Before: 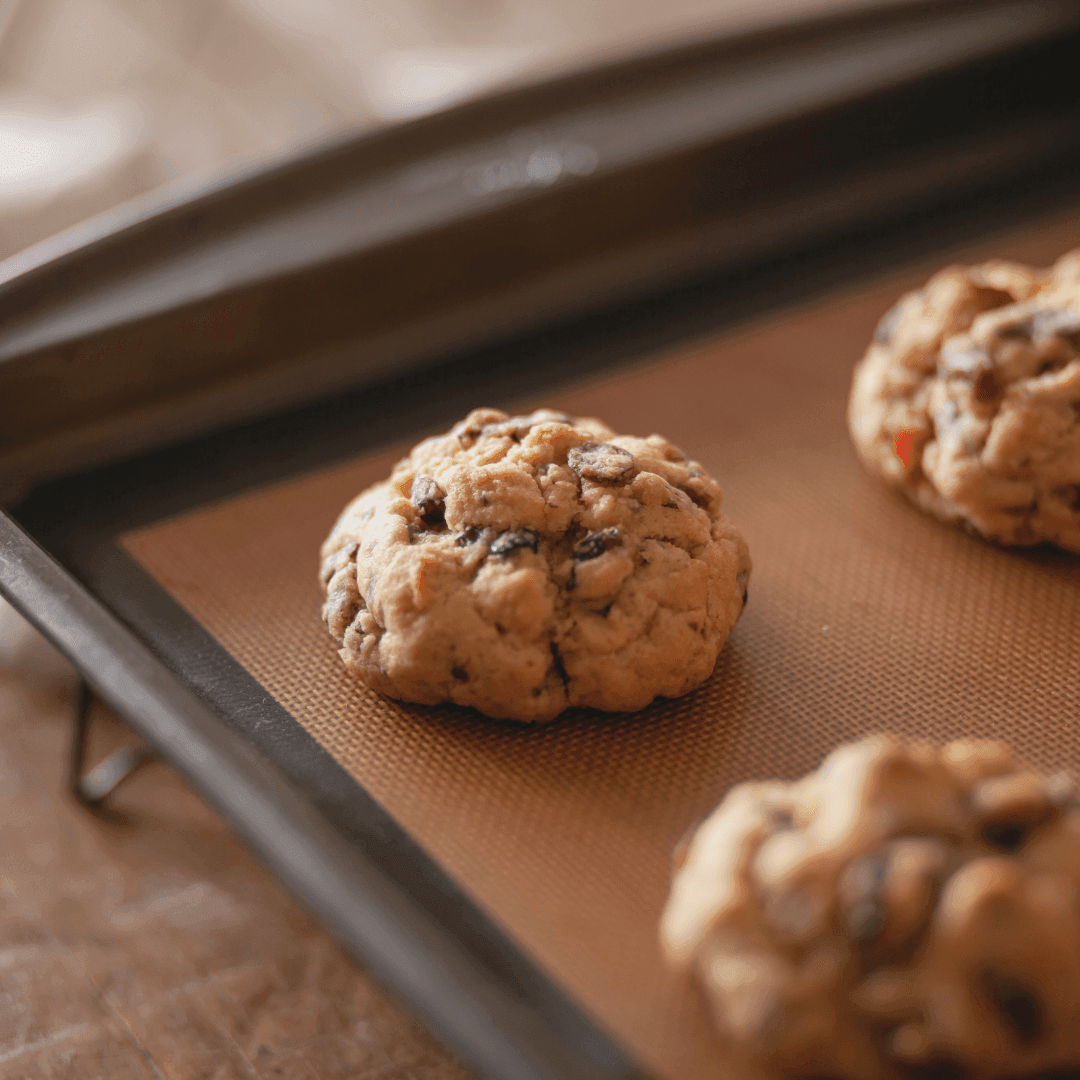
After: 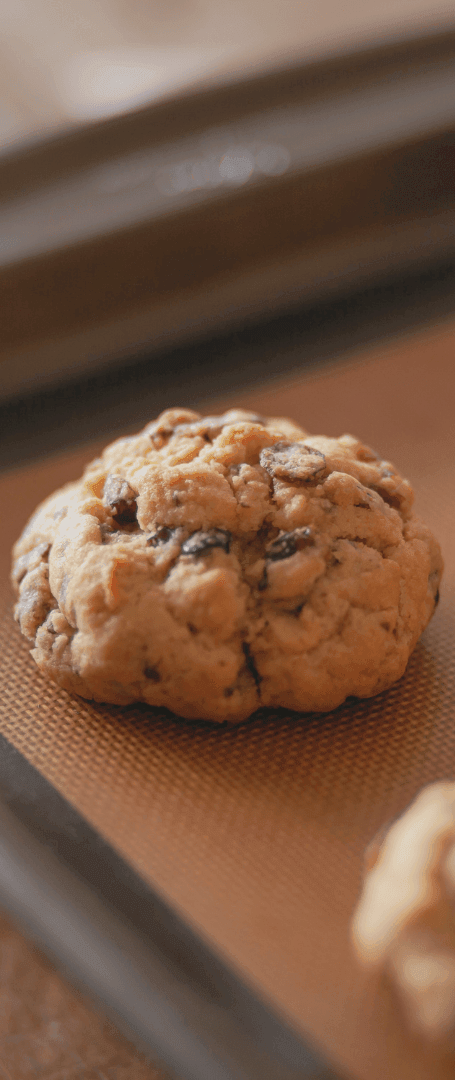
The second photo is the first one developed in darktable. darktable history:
shadows and highlights: on, module defaults
crop: left 28.583%, right 29.231%
contrast equalizer: y [[0.5, 0.5, 0.472, 0.5, 0.5, 0.5], [0.5 ×6], [0.5 ×6], [0 ×6], [0 ×6]]
